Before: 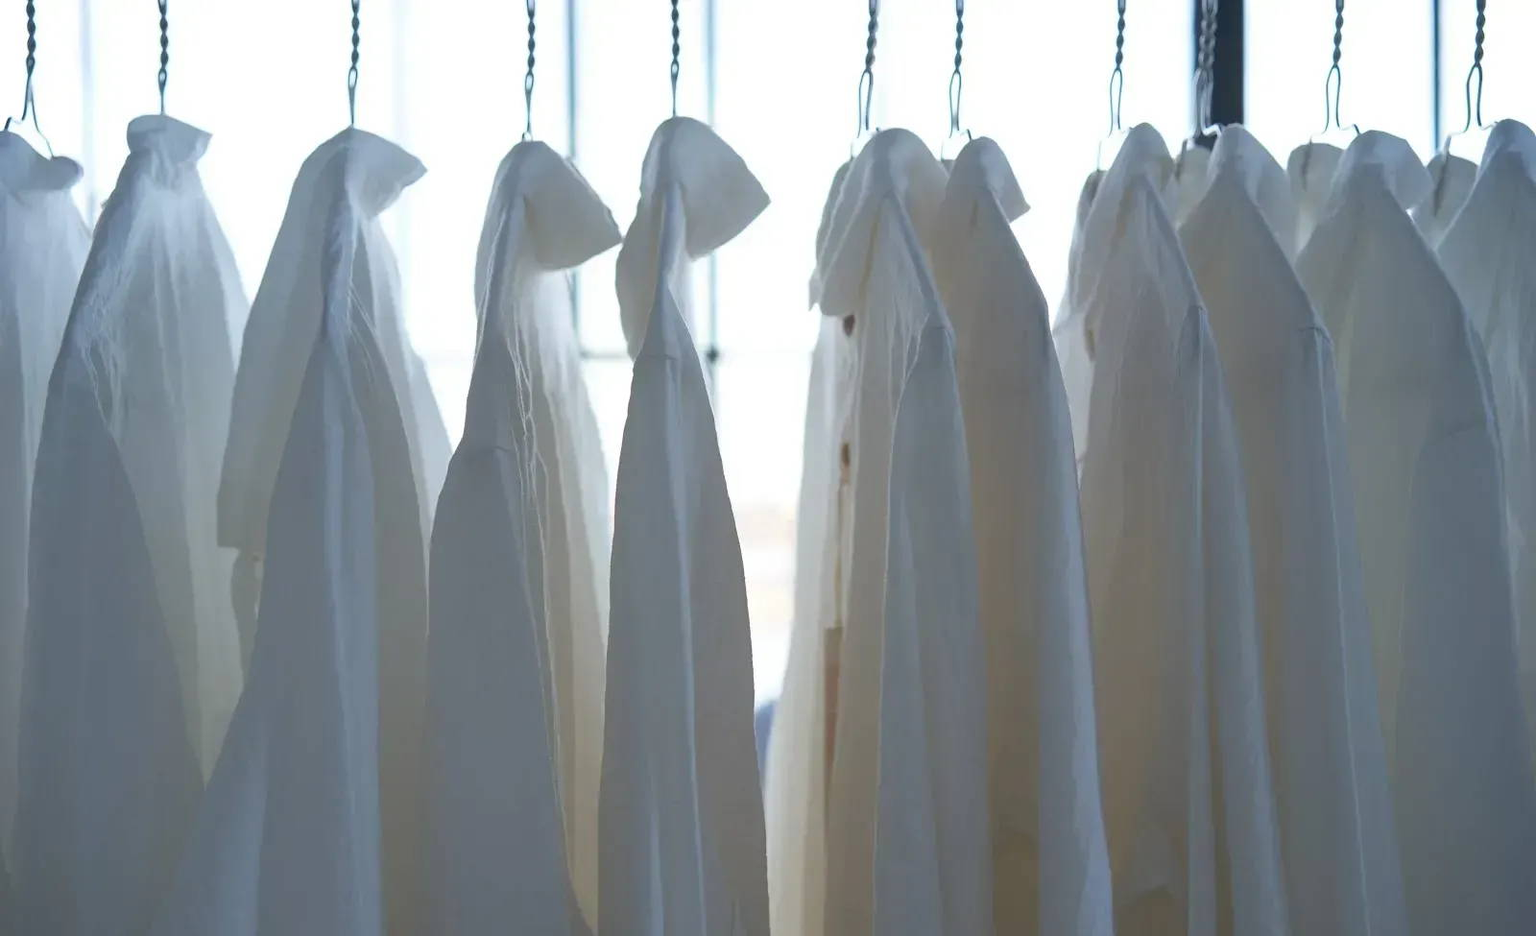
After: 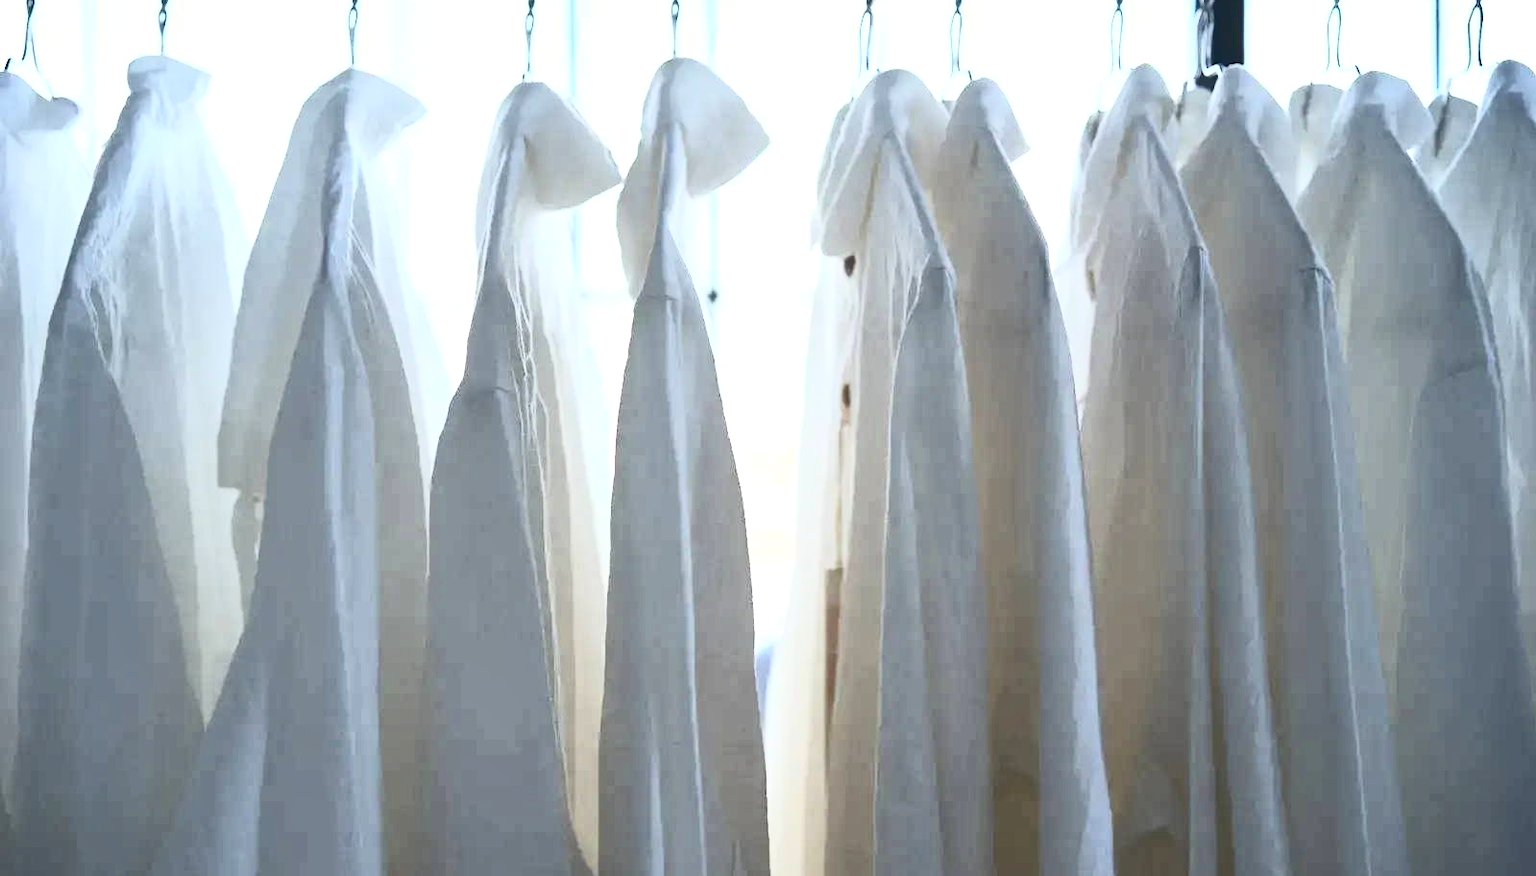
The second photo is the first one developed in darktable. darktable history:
crop and rotate: top 6.396%
contrast brightness saturation: contrast 0.631, brightness 0.322, saturation 0.148
local contrast: mode bilateral grid, contrast 20, coarseness 50, detail 119%, midtone range 0.2
